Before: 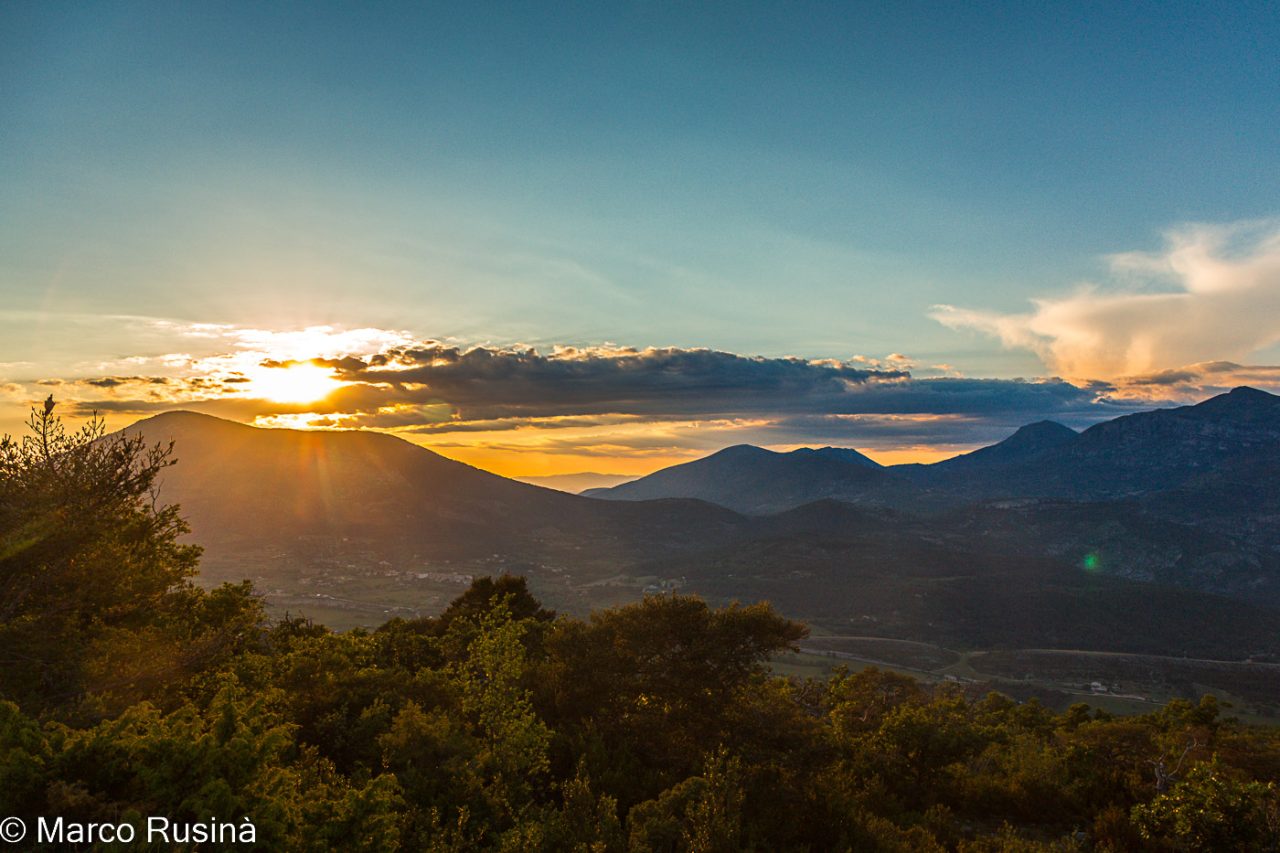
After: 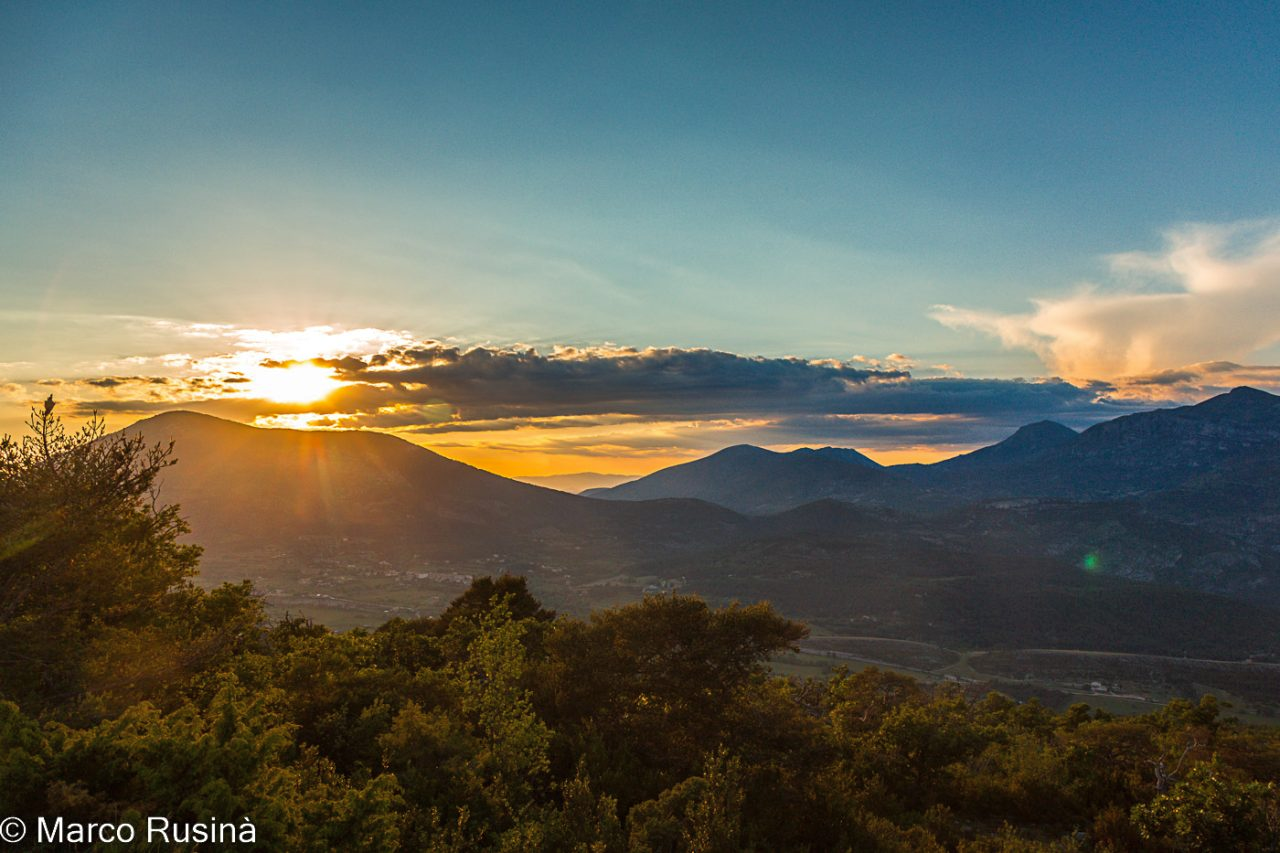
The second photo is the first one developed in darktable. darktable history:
tone equalizer: on, module defaults
shadows and highlights: shadows 25.67, highlights -24.84
